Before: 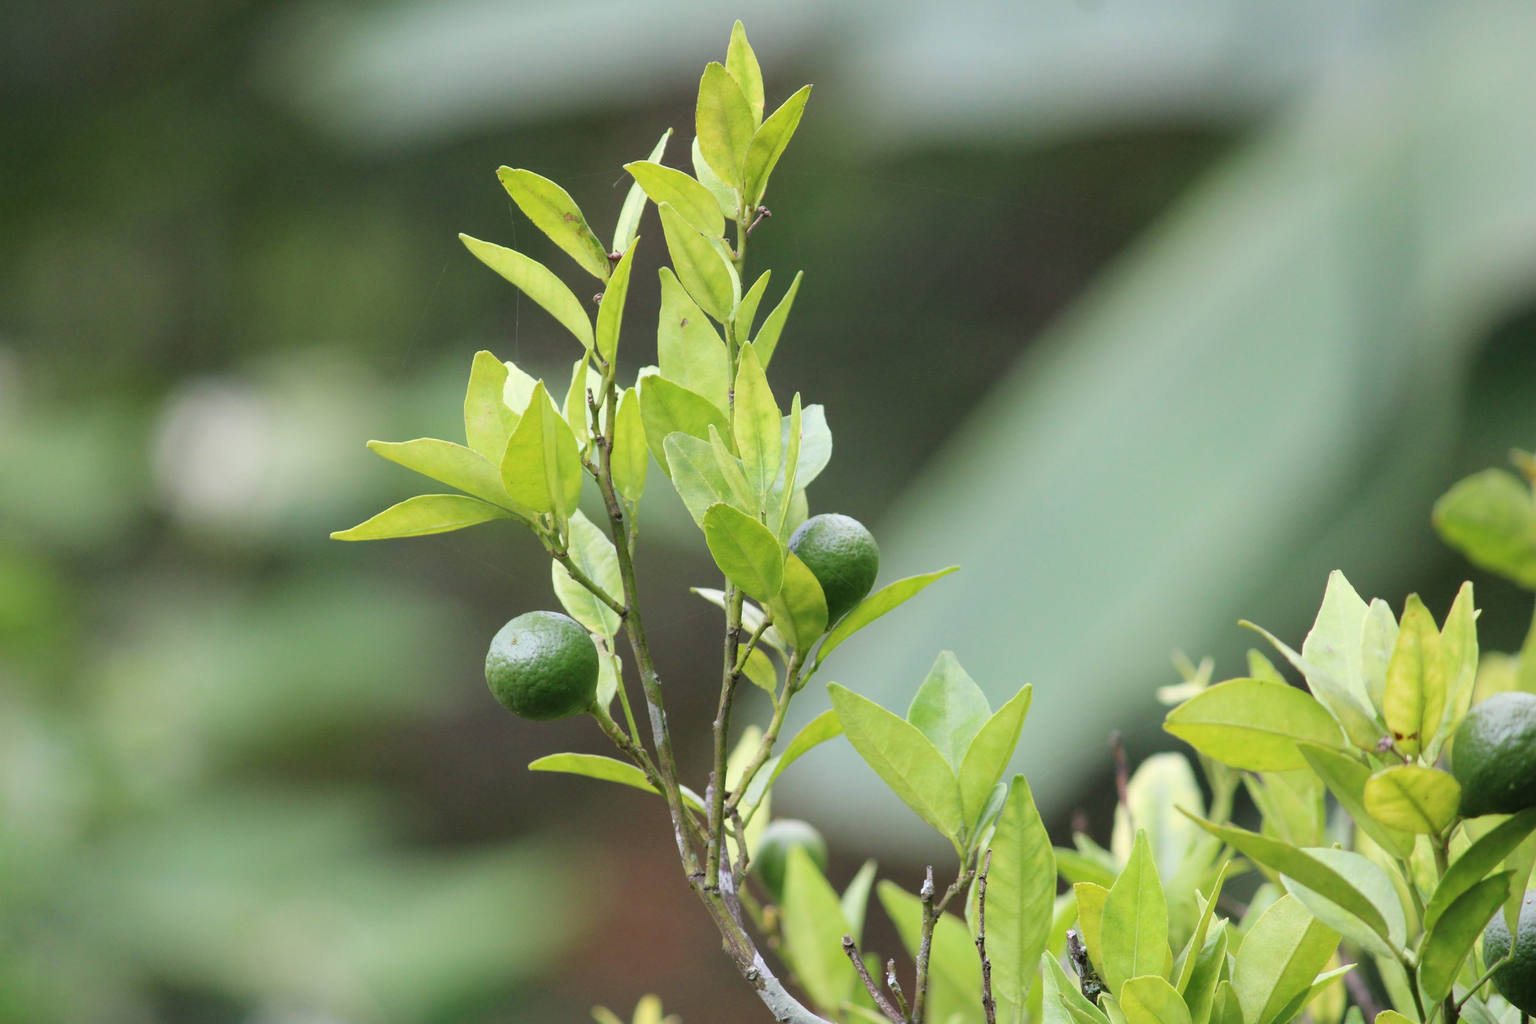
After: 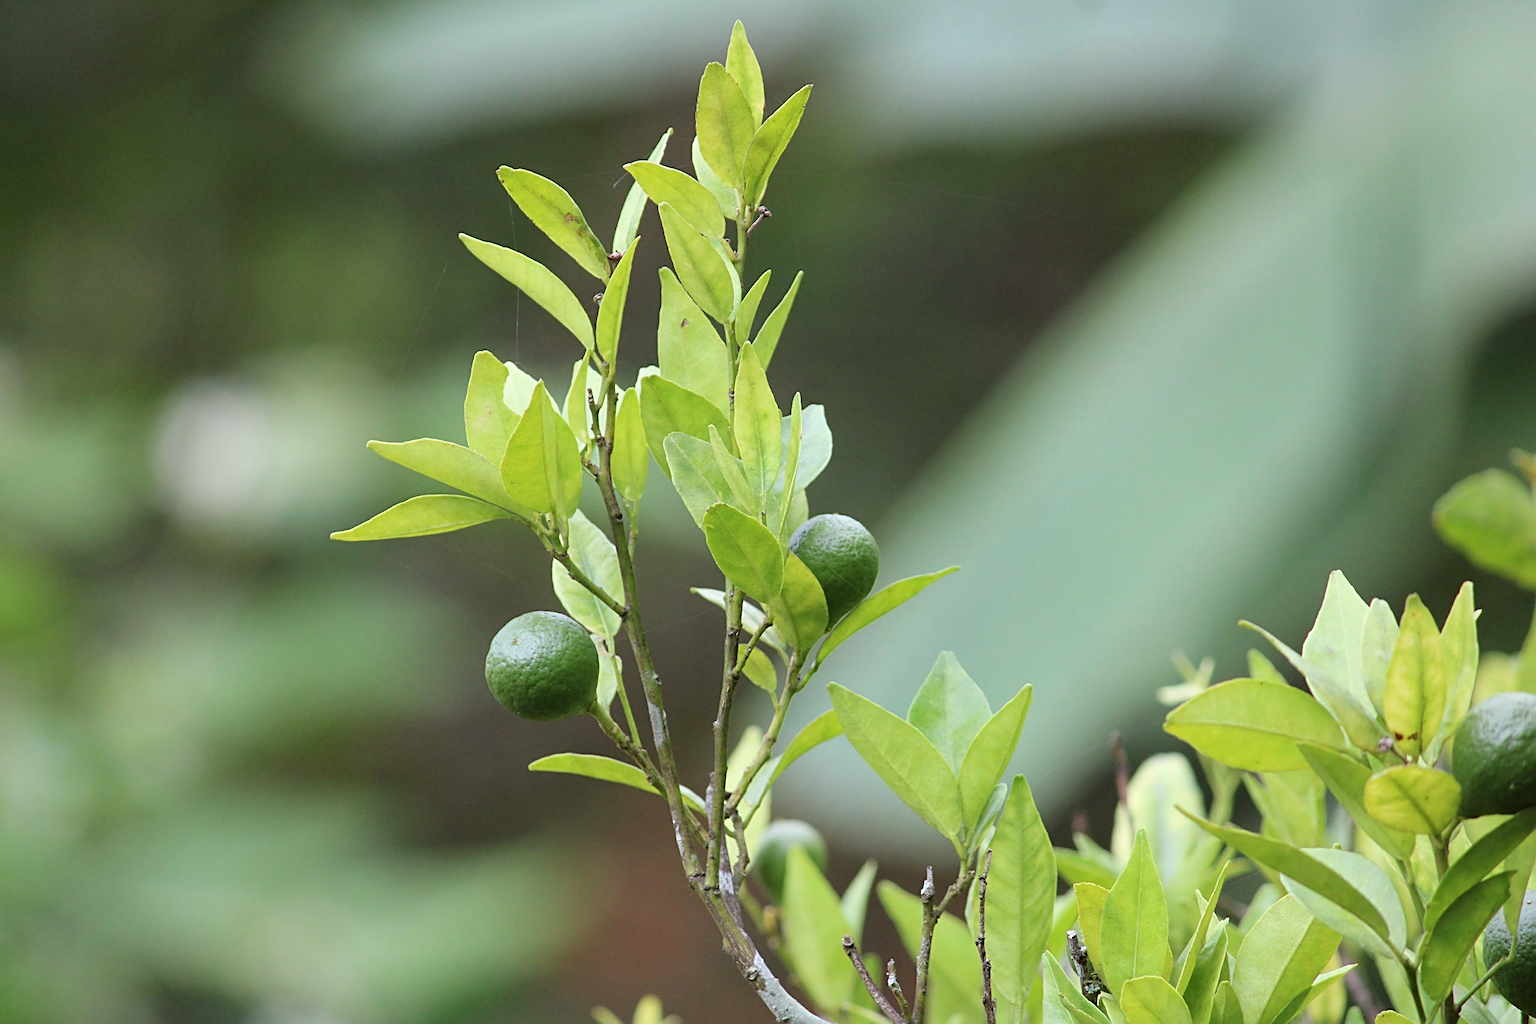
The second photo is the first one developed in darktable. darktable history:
sharpen: radius 3.099
color correction: highlights a* -2.8, highlights b* -2.15, shadows a* 2.04, shadows b* 2.66
